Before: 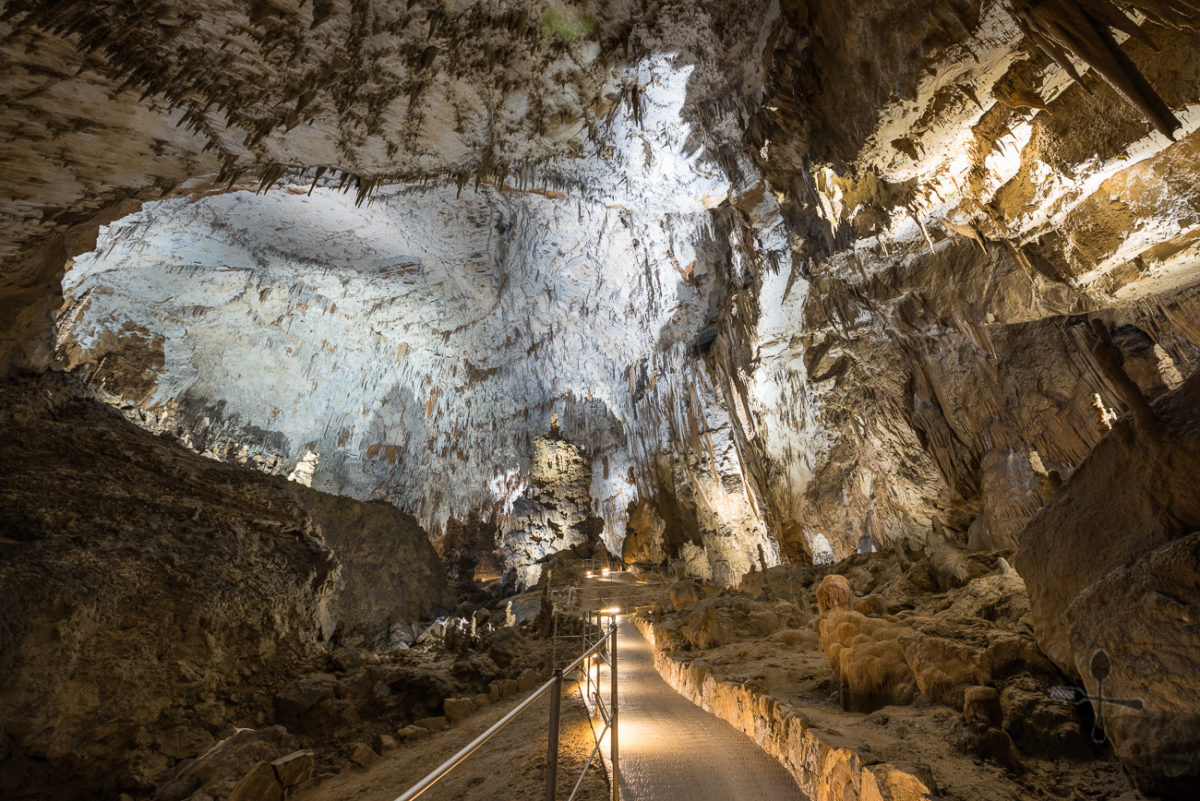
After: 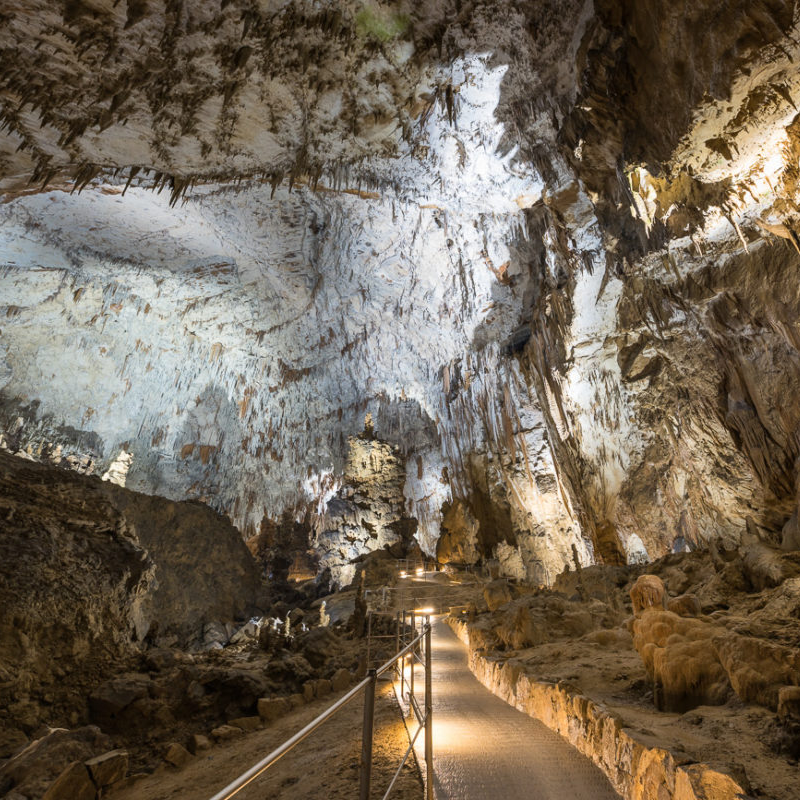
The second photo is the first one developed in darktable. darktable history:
crop and rotate: left 15.576%, right 17.754%
